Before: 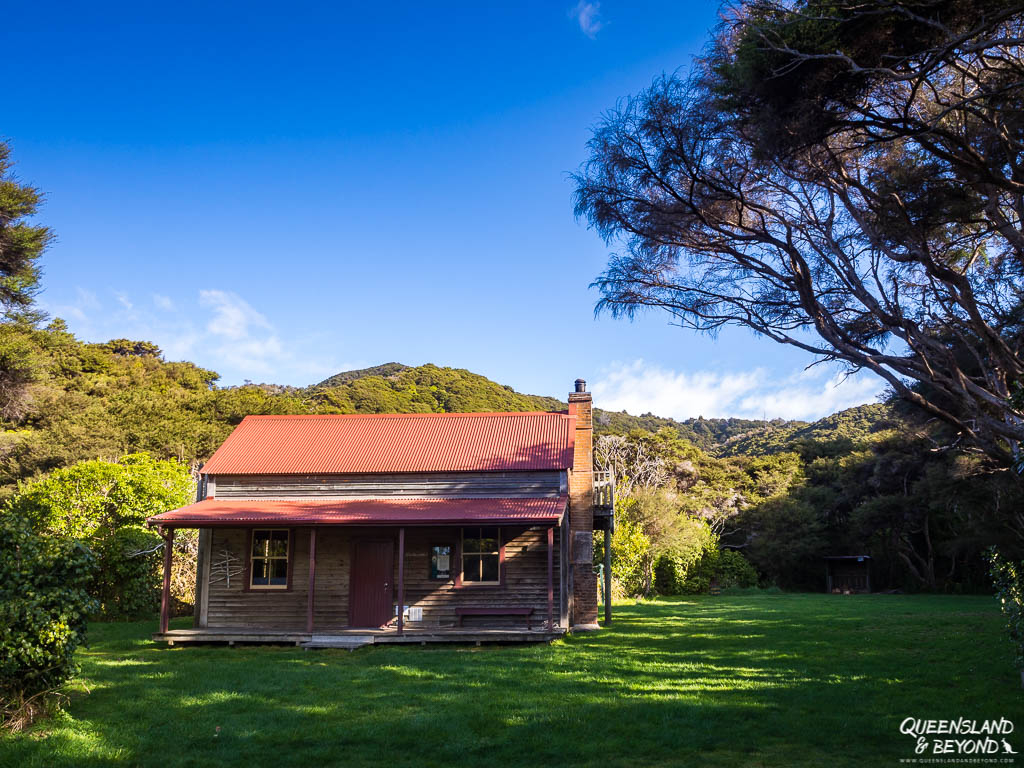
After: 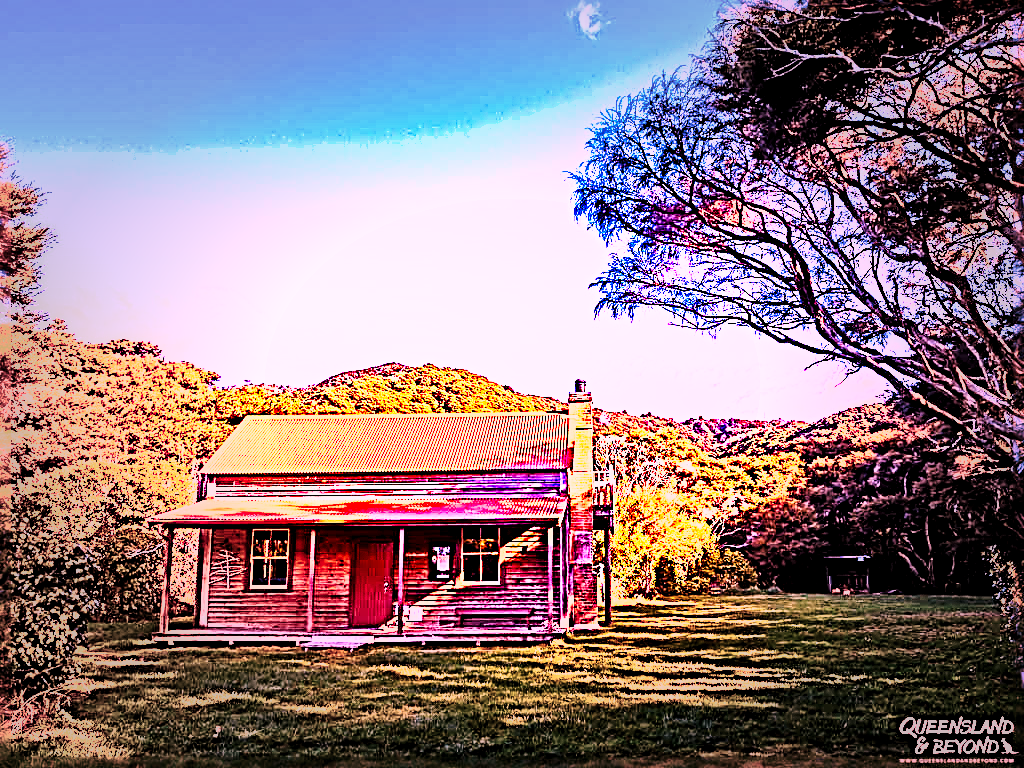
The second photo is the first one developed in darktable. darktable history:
base curve: curves: ch0 [(0, 0) (0.028, 0.03) (0.121, 0.232) (0.46, 0.748) (0.859, 0.968) (1, 1)], preserve colors none
shadows and highlights: low approximation 0.01, soften with gaussian
exposure: black level correction 0.006, exposure -0.226 EV, compensate highlight preservation false
white balance: red 2.338, blue 1.424
levels: levels [0.012, 0.367, 0.697]
local contrast: mode bilateral grid, contrast 20, coarseness 19, detail 163%, midtone range 0.2
sharpen: radius 4.001, amount 2
raw denoise: noise threshold 0.005, x [[0, 0.25, 0.5, 0.75, 1] ×4]
lens correction: focal 55, aperture 5.6, camera "Canon EOS 700D", lens "(4146)"
raw chromatic aberrations: iterations once
color contrast: green-magenta contrast 1.12, blue-yellow contrast 1.95, unbound 0
vignetting: fall-off start 48.41%, automatic ratio true, width/height ratio 1.29, unbound false | blend: blend mode overlay, opacity 100%; mask: uniform (no mask)
